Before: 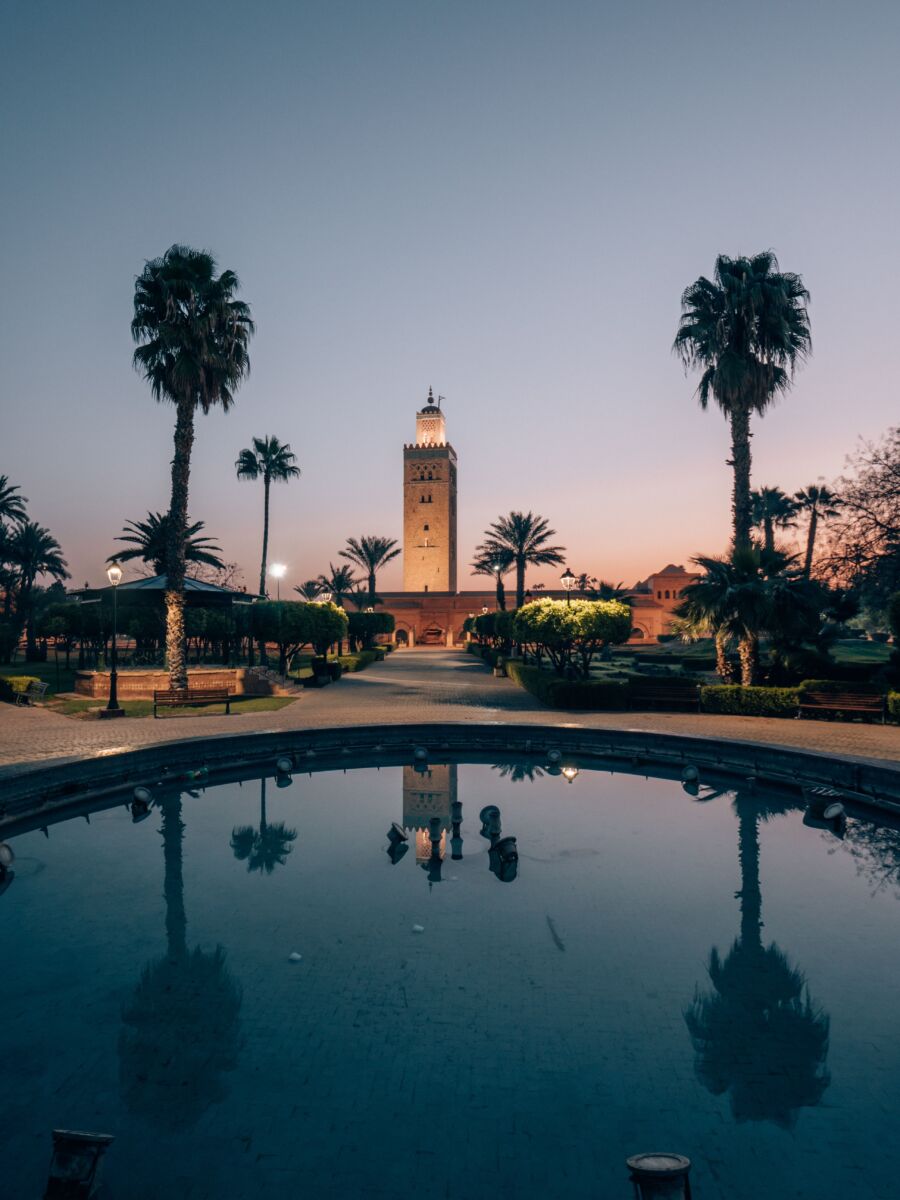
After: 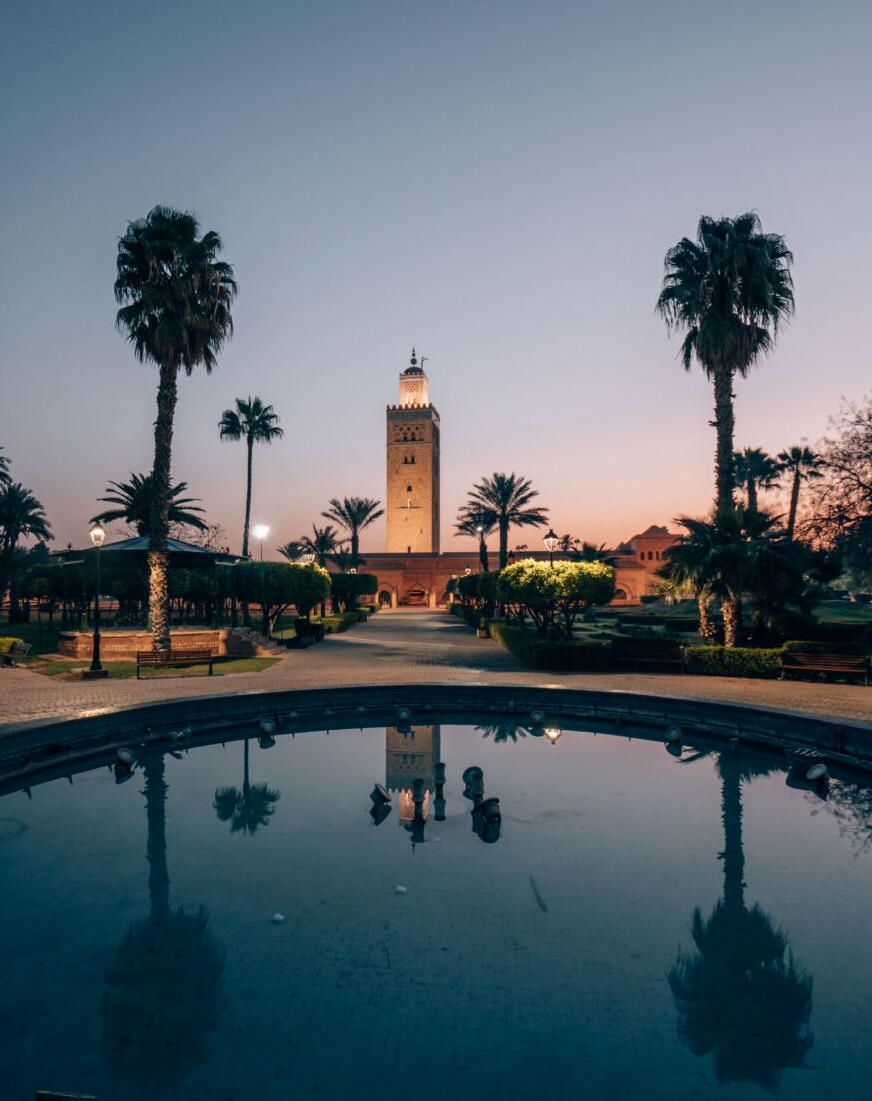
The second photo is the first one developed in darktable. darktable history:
contrast brightness saturation: contrast 0.08, saturation 0.02
crop: left 1.964%, top 3.251%, right 1.122%, bottom 4.933%
